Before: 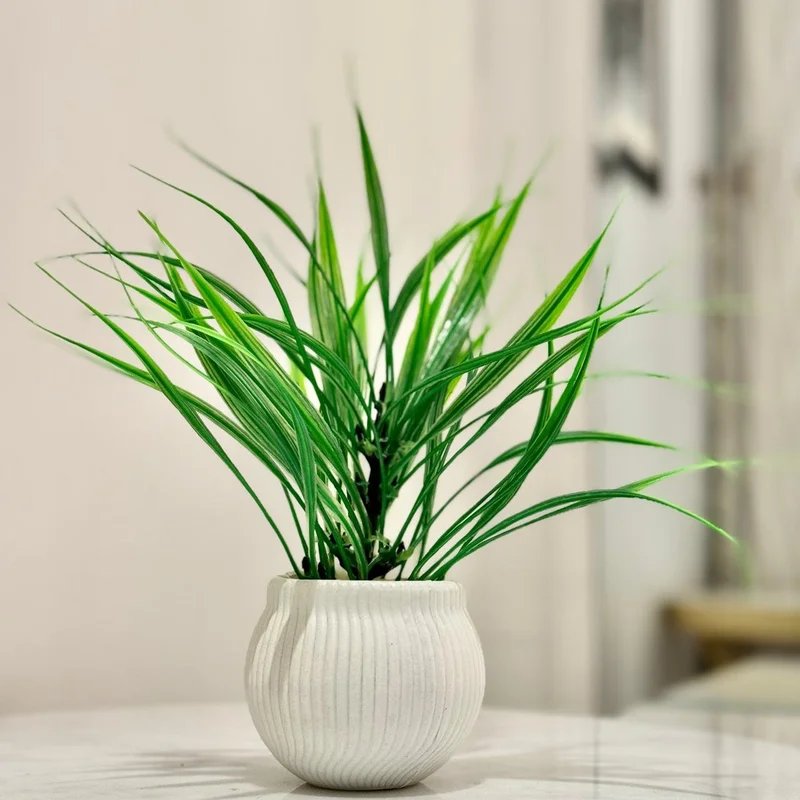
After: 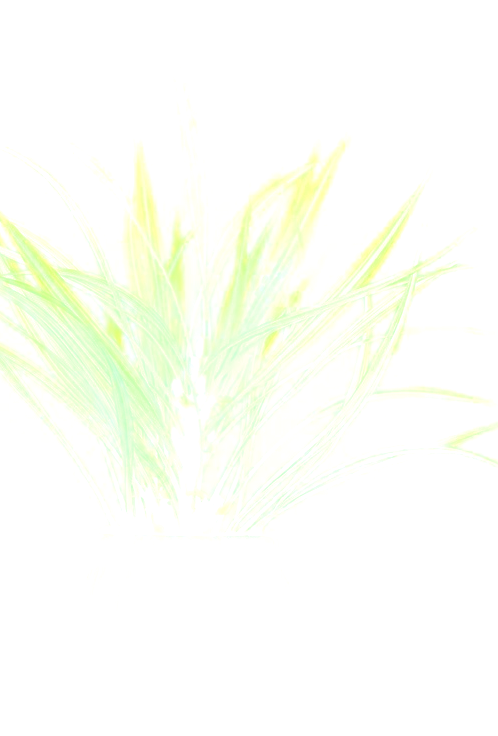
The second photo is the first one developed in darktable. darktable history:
bloom: size 25%, threshold 5%, strength 90%
crop and rotate: left 22.918%, top 5.629%, right 14.711%, bottom 2.247%
white balance: red 0.983, blue 1.036
